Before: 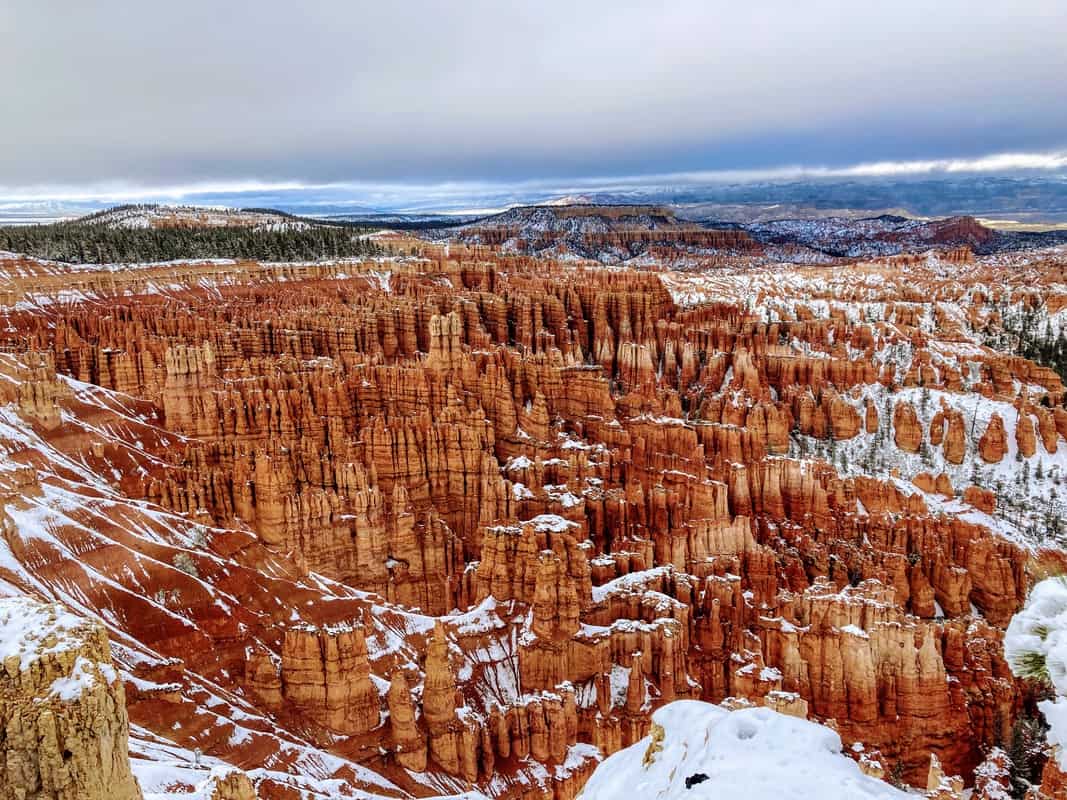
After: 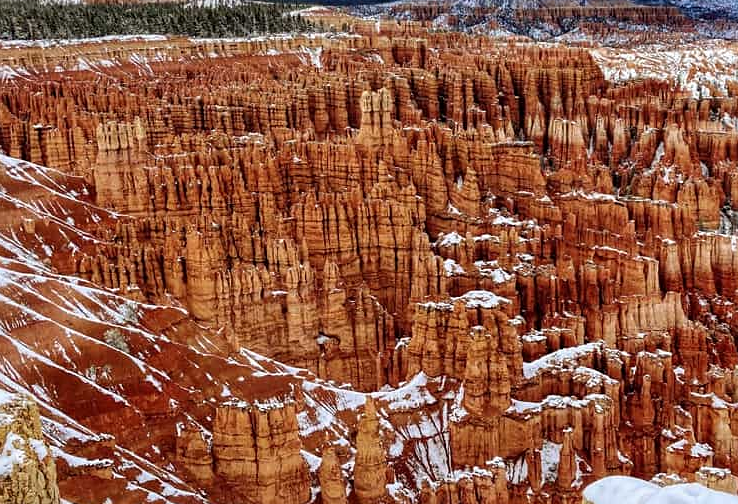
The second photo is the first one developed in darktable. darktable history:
color correction: highlights a* -0.079, highlights b* 0.096
sharpen: amount 0.208
crop: left 6.47%, top 28.033%, right 24.354%, bottom 8.964%
